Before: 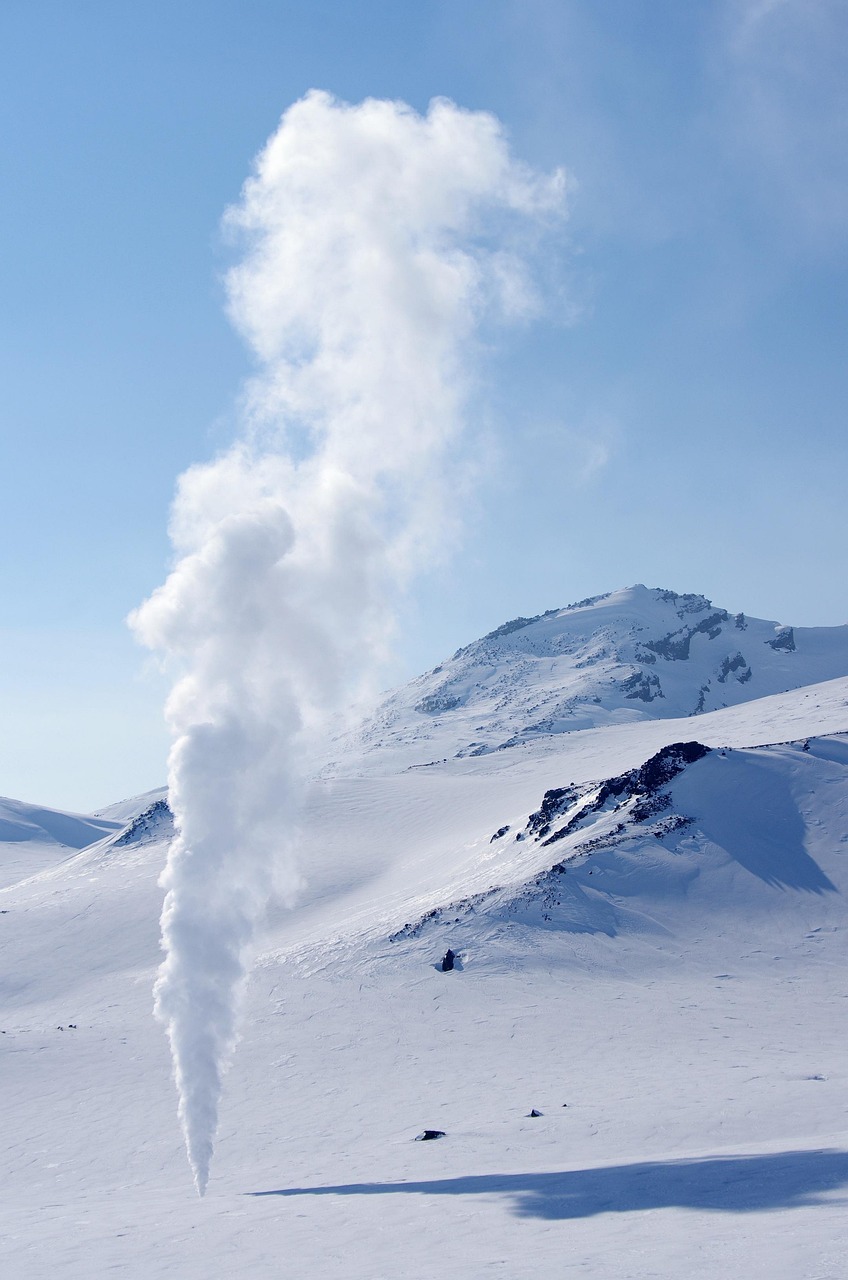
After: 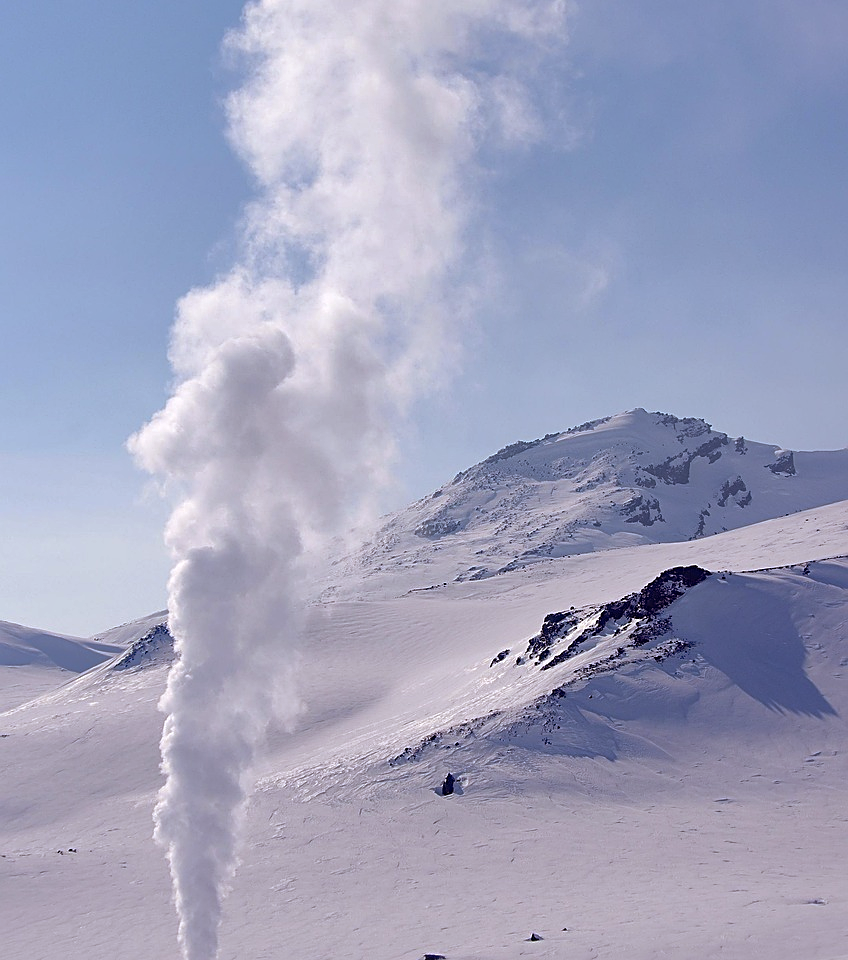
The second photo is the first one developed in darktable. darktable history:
white balance: emerald 1
crop: top 13.819%, bottom 11.169%
color correction: highlights a* 3.12, highlights b* -1.55, shadows a* -0.101, shadows b* 2.52, saturation 0.98
rgb levels: mode RGB, independent channels, levels [[0, 0.5, 1], [0, 0.521, 1], [0, 0.536, 1]]
sharpen: on, module defaults
shadows and highlights: on, module defaults
